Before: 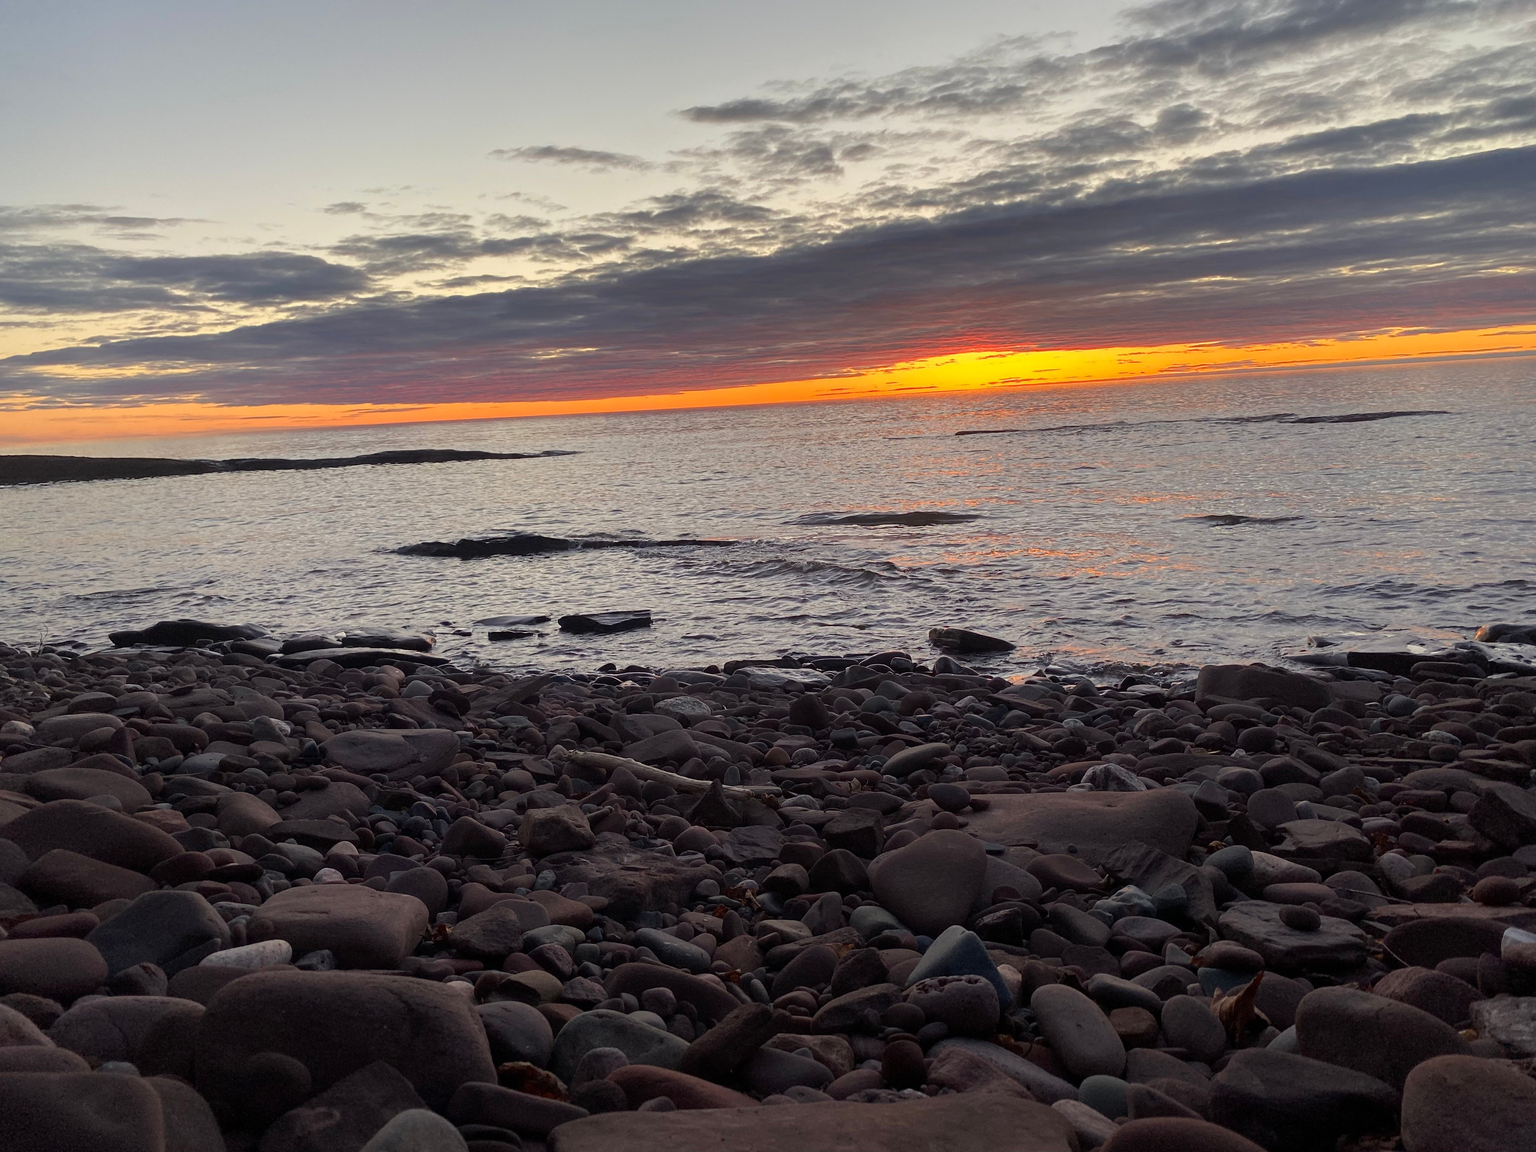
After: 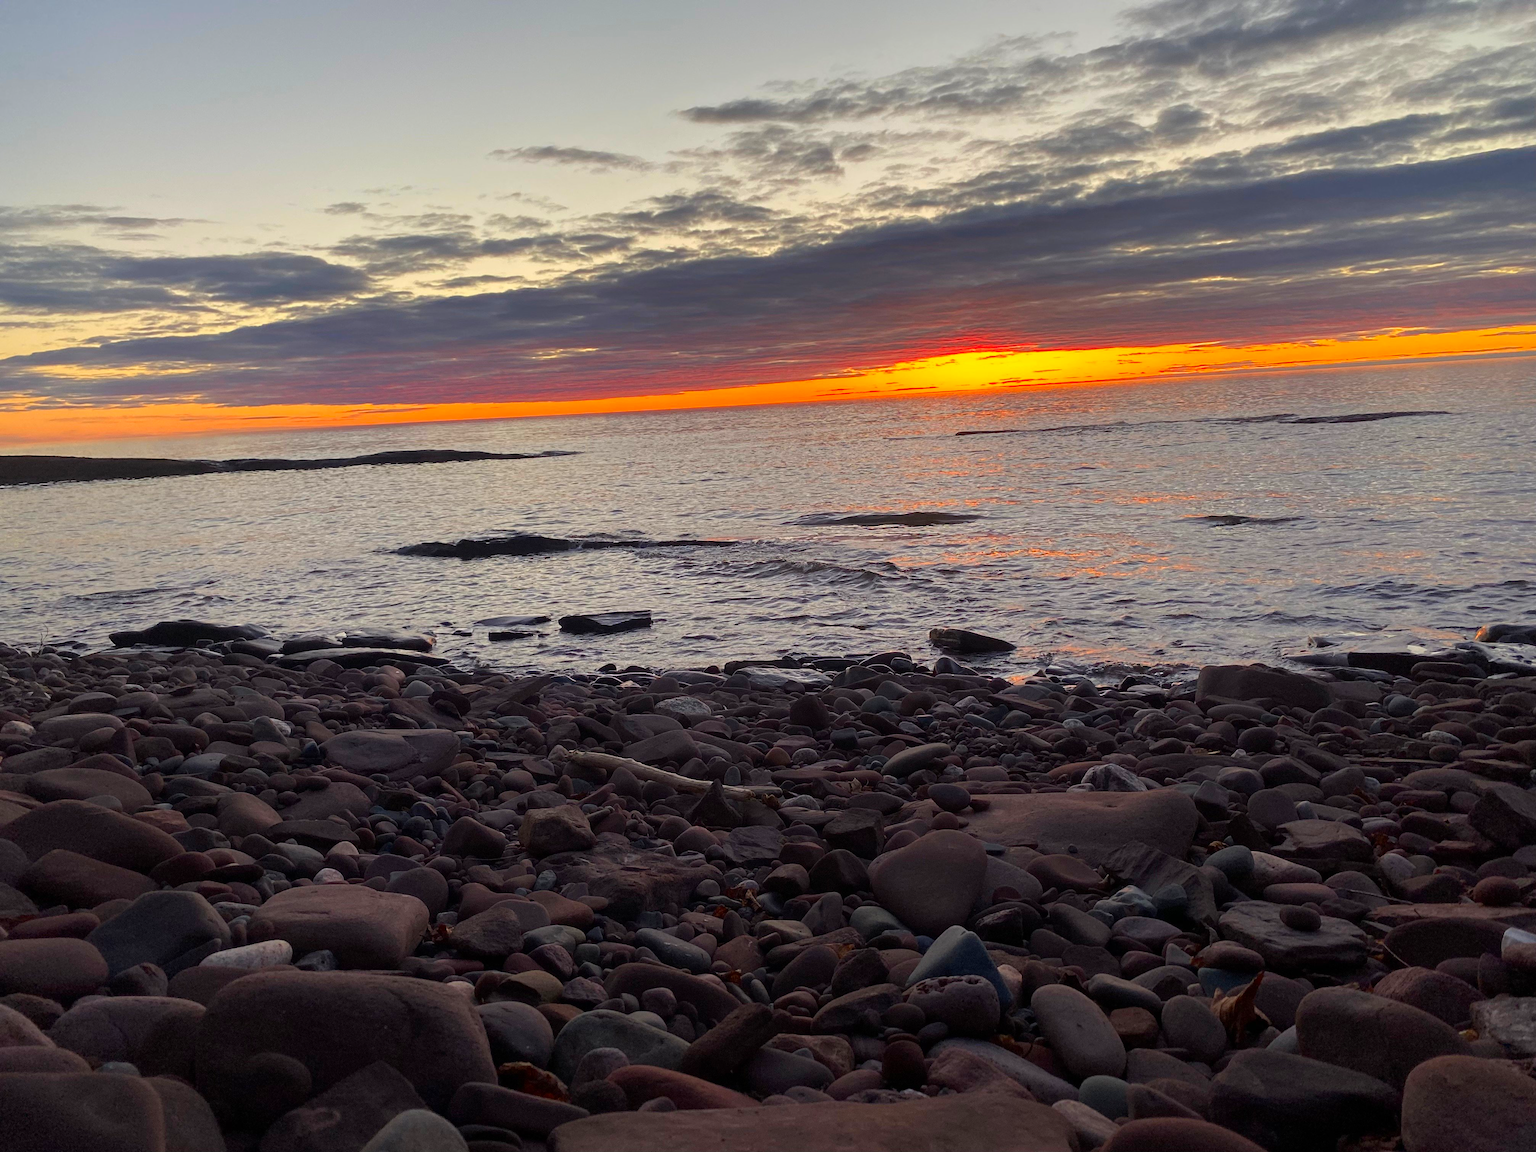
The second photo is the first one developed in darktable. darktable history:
contrast brightness saturation: brightness -0.016, saturation 0.34
